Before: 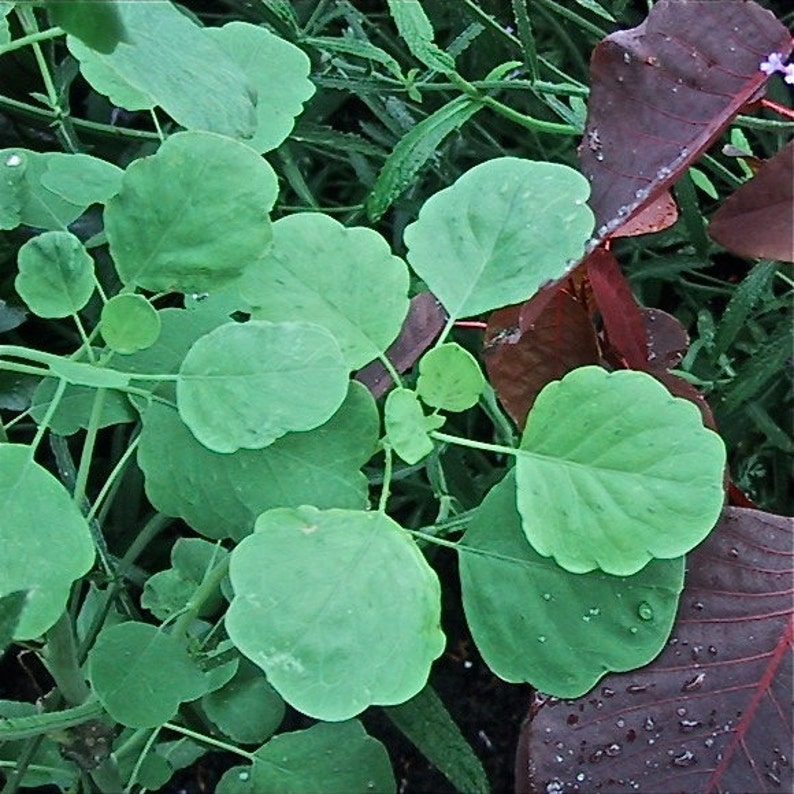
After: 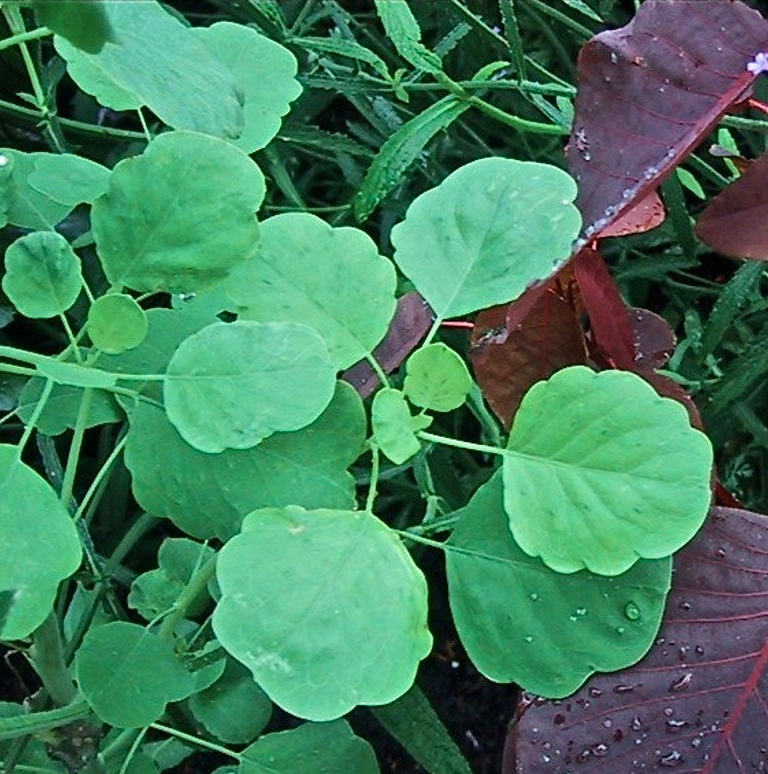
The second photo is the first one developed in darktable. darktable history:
velvia: on, module defaults
crop: left 1.703%, right 0.275%, bottom 1.96%
